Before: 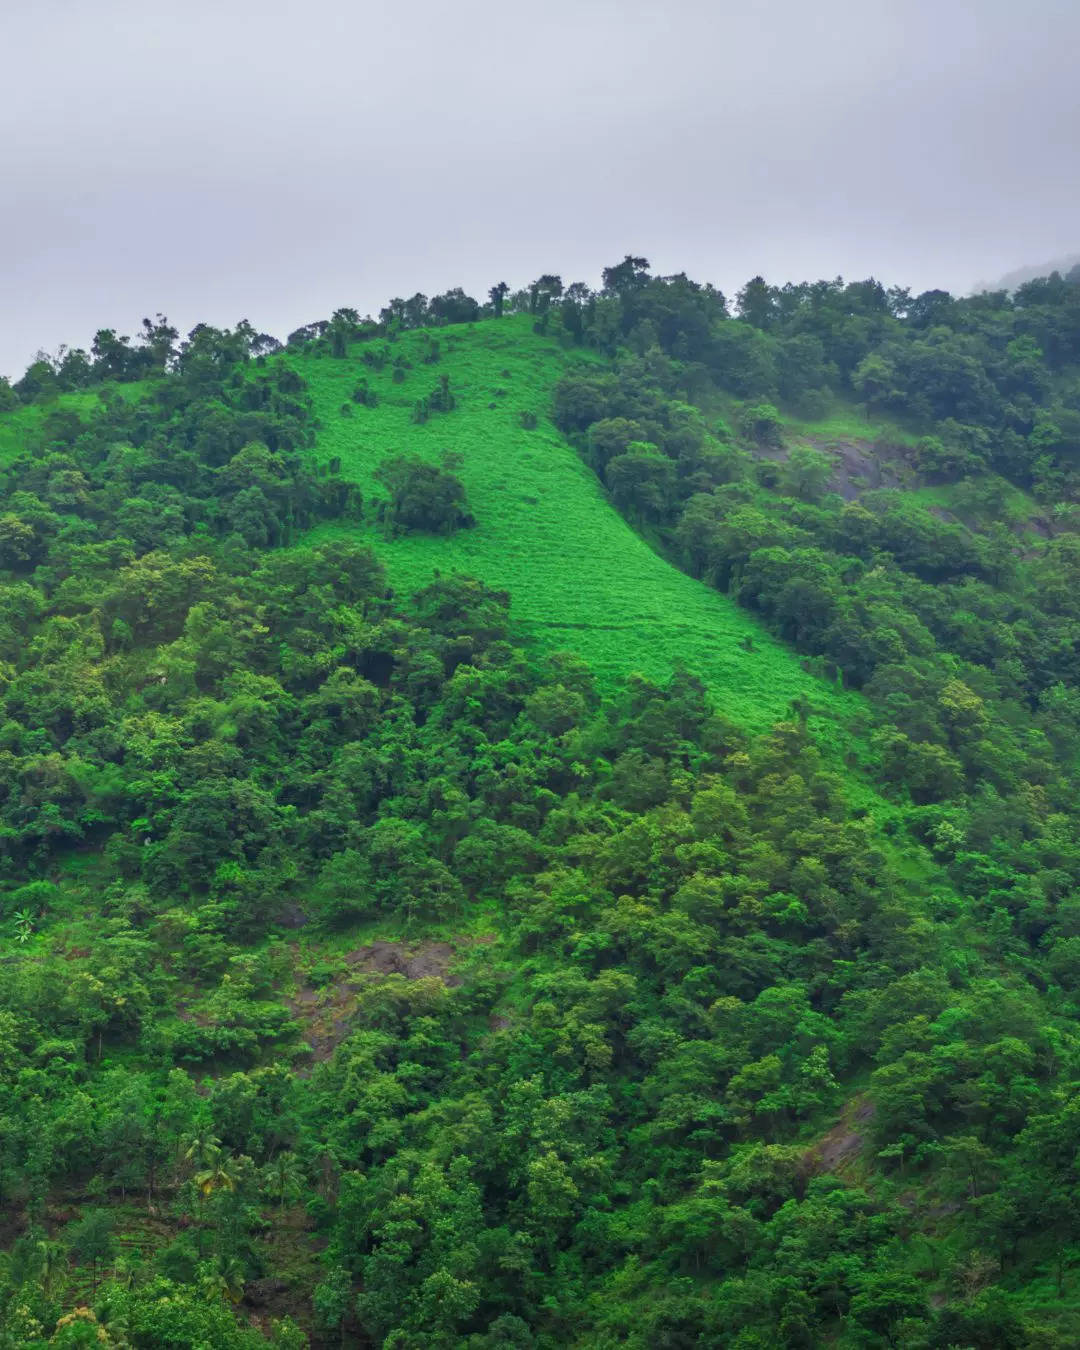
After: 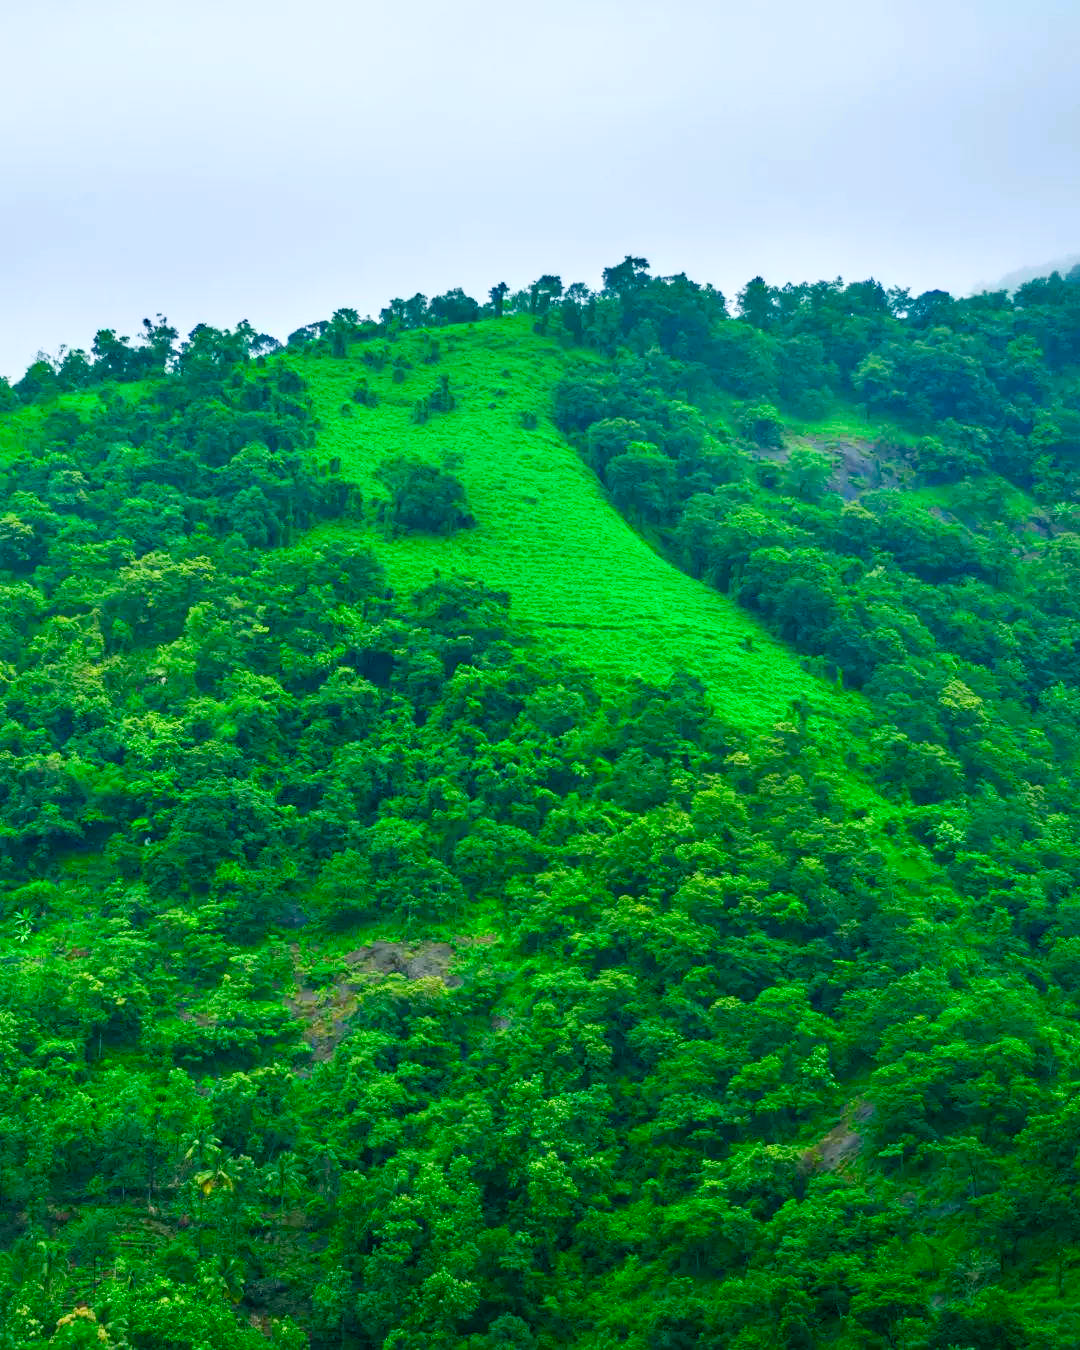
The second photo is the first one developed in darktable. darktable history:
haze removal: strength 0.288, distance 0.255, compatibility mode true, adaptive false
color balance rgb: power › chroma 2.144%, power › hue 166.93°, highlights gain › luminance 17.534%, perceptual saturation grading › global saturation 20%, perceptual saturation grading › highlights -25.882%, perceptual saturation grading › shadows 24.069%, global vibrance 10.045%
contrast brightness saturation: contrast 0.2, brightness 0.159, saturation 0.228
